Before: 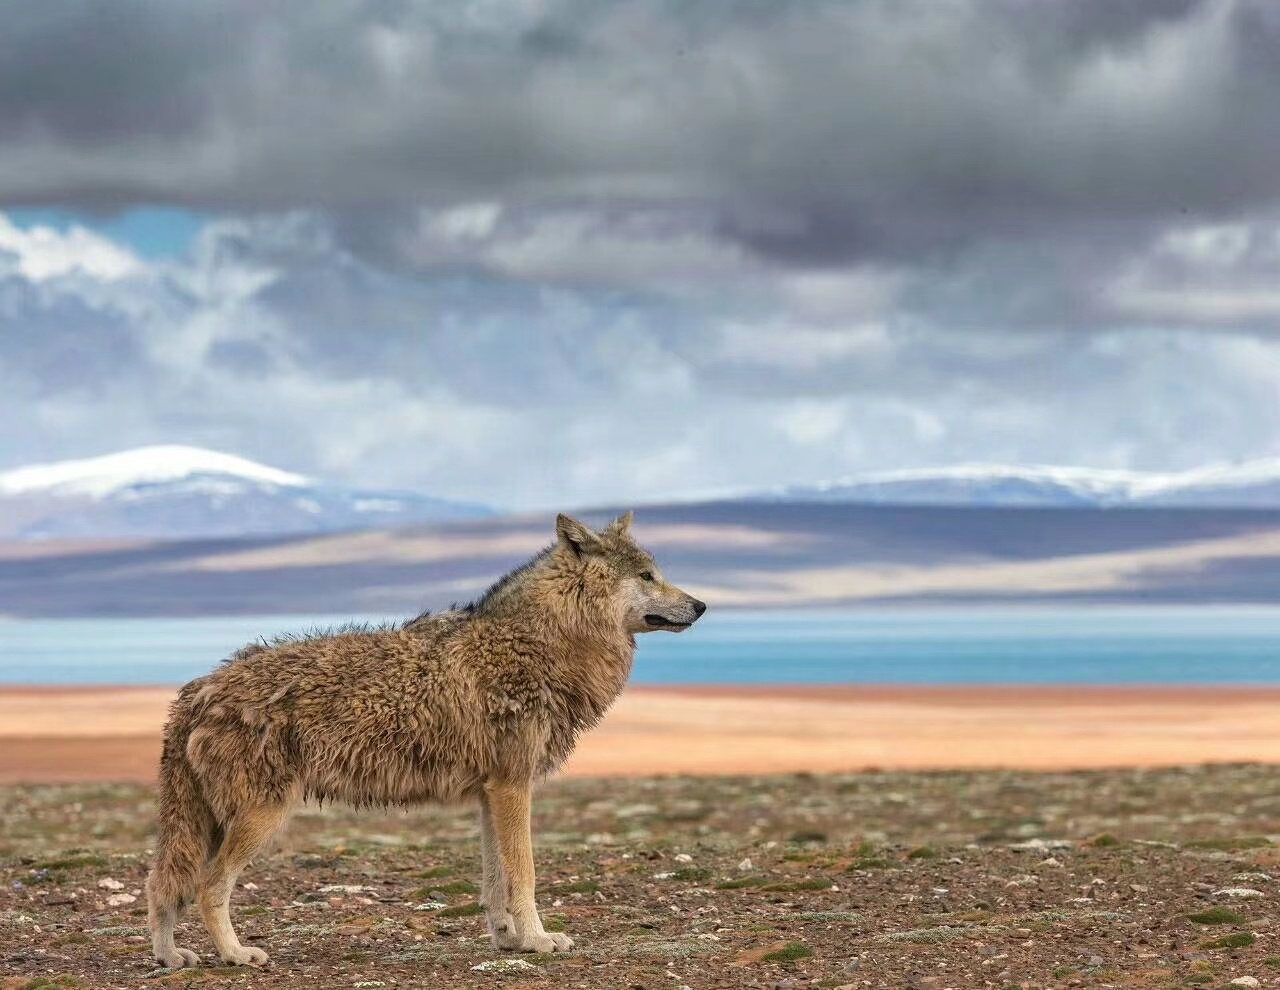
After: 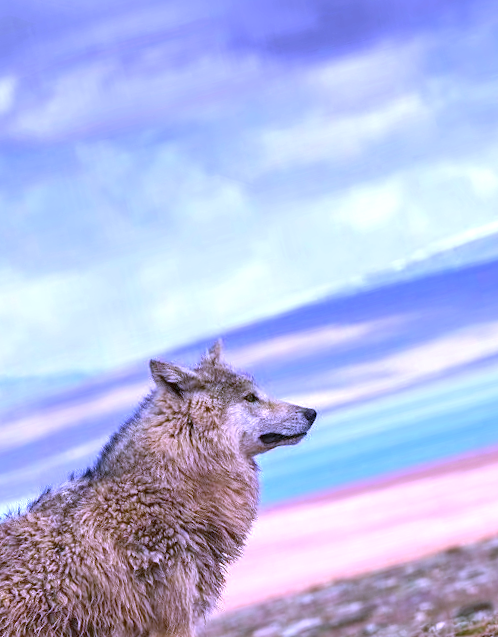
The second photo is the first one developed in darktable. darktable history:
crop: left 31.229%, right 27.105%
rotate and perspective: rotation -14.8°, crop left 0.1, crop right 0.903, crop top 0.25, crop bottom 0.748
exposure: black level correction 0, exposure 0.5 EV, compensate highlight preservation false
white balance: red 0.98, blue 1.61
